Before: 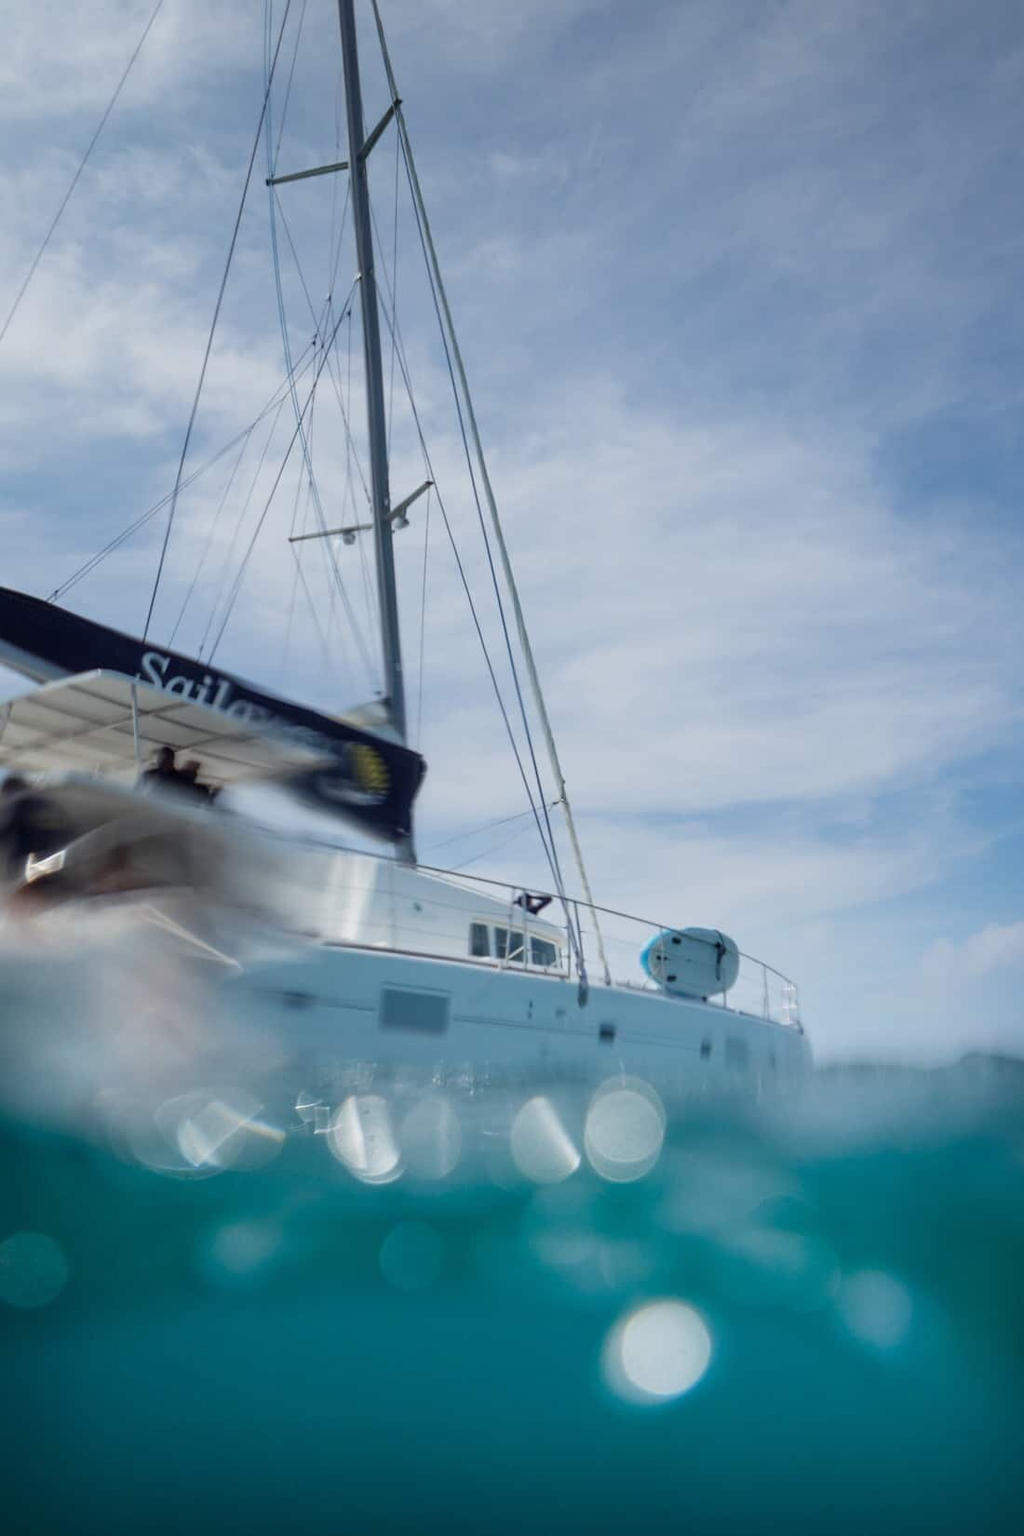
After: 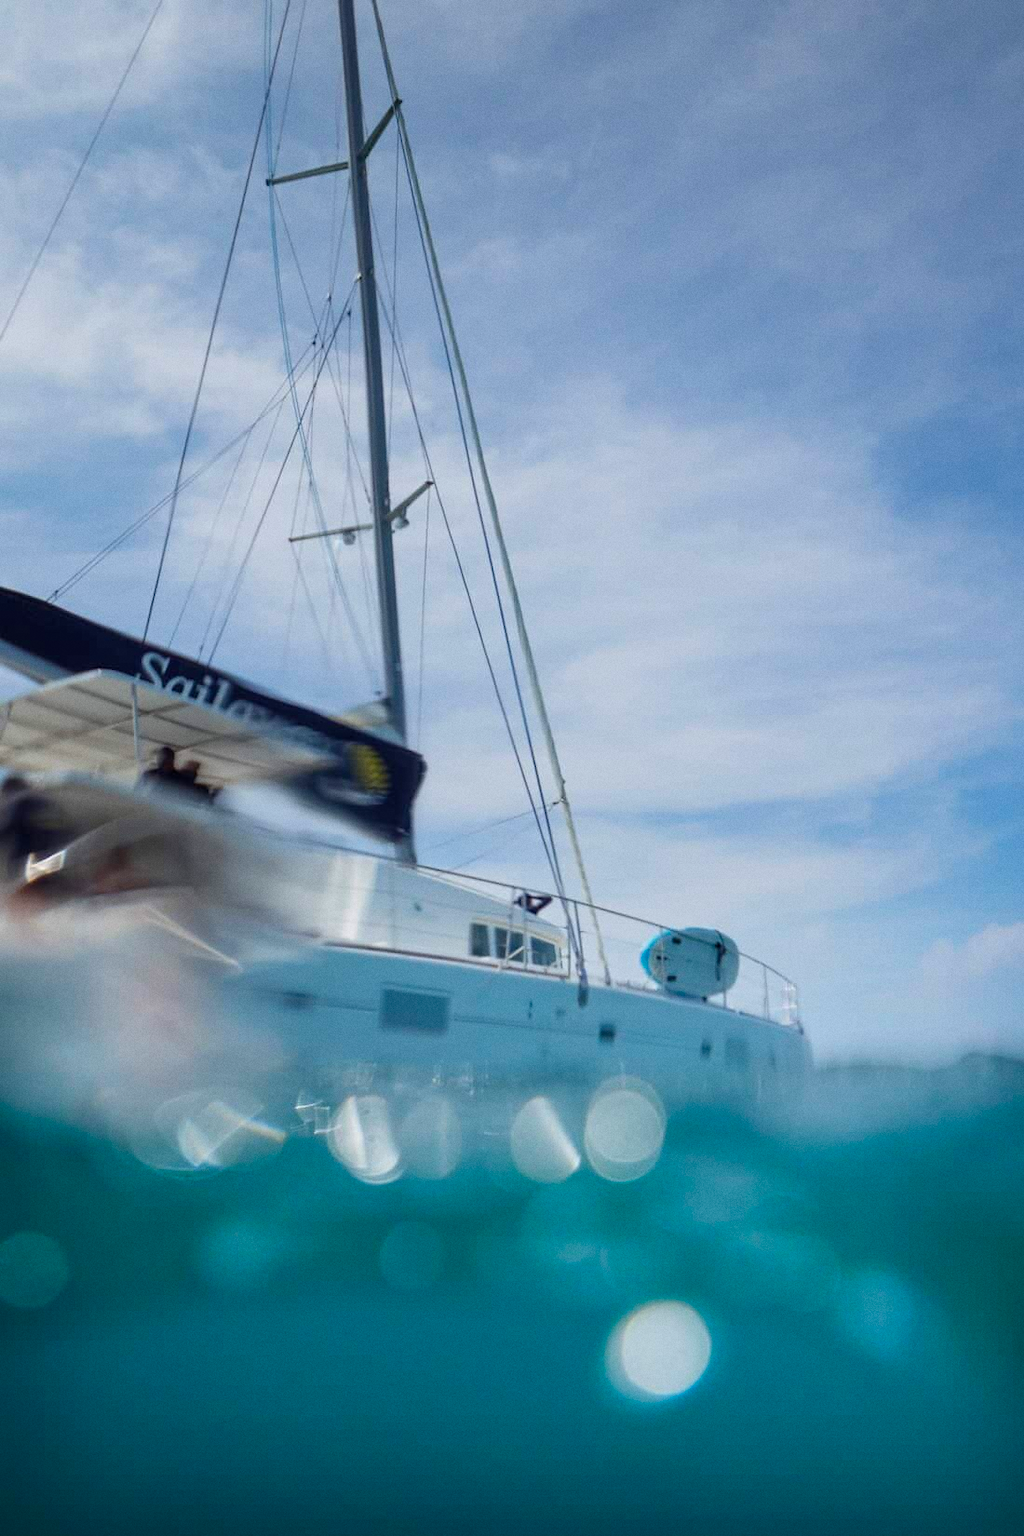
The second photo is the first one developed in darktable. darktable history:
color balance rgb: perceptual saturation grading › global saturation 25%, global vibrance 20%
grain: coarseness 0.09 ISO, strength 16.61%
